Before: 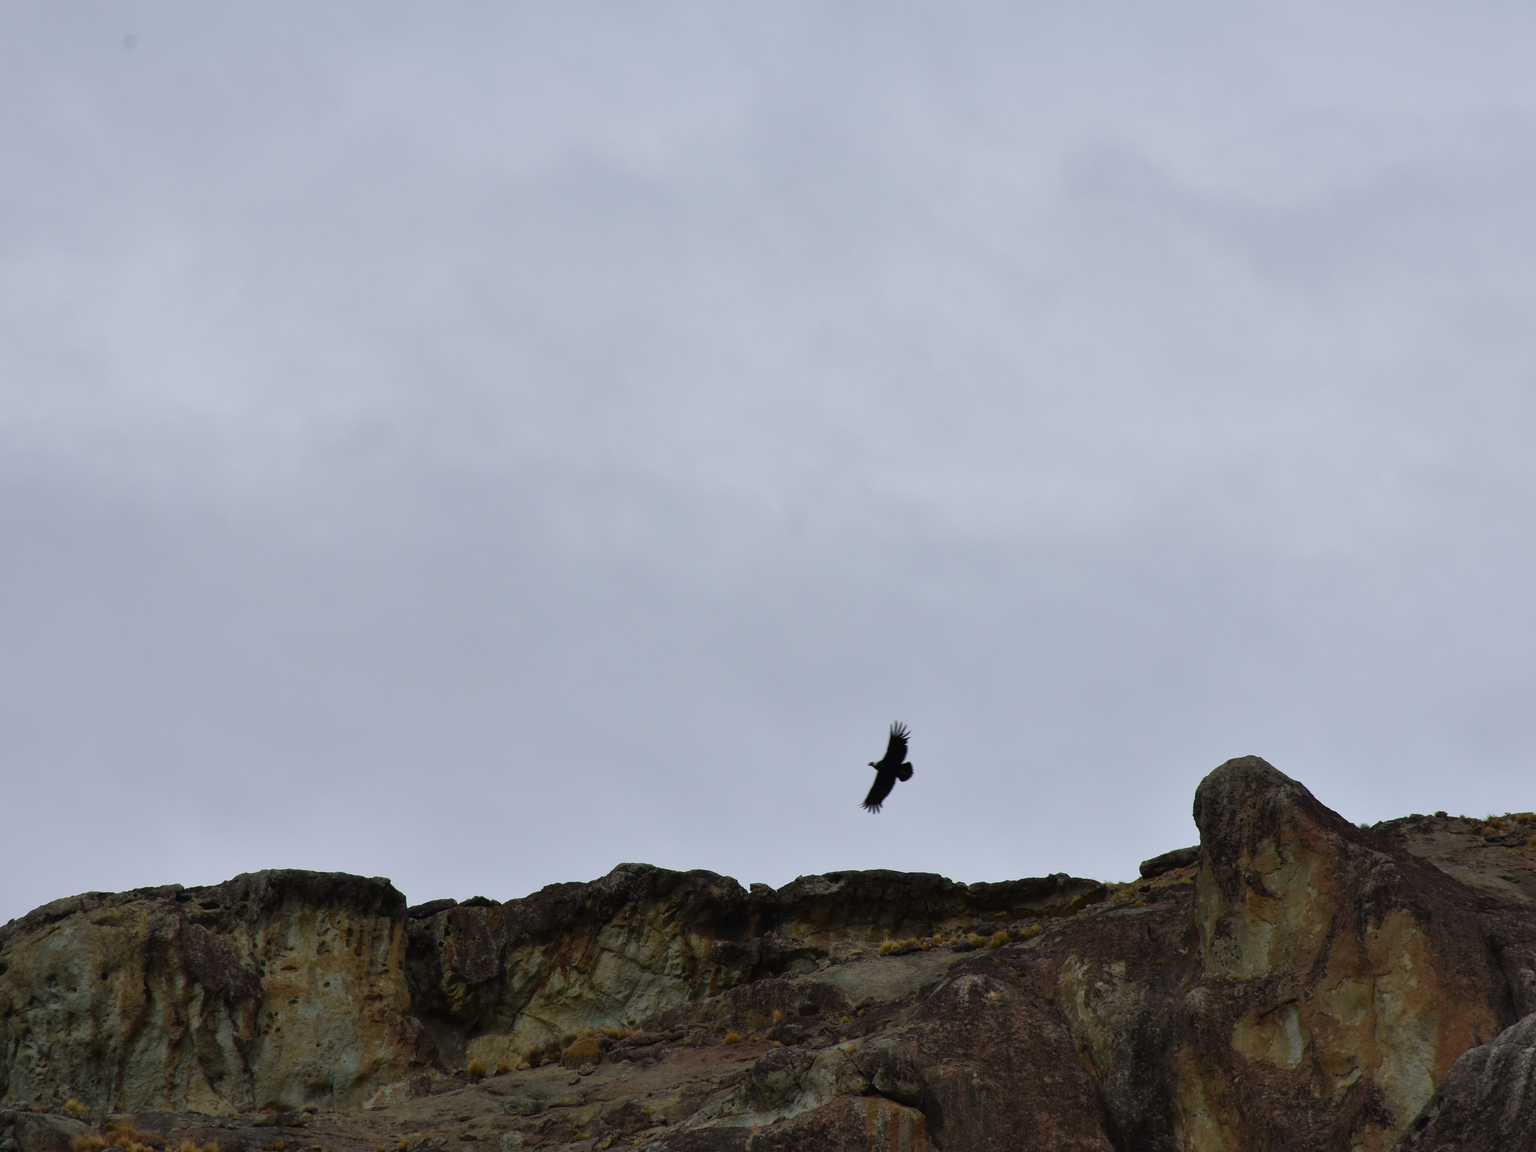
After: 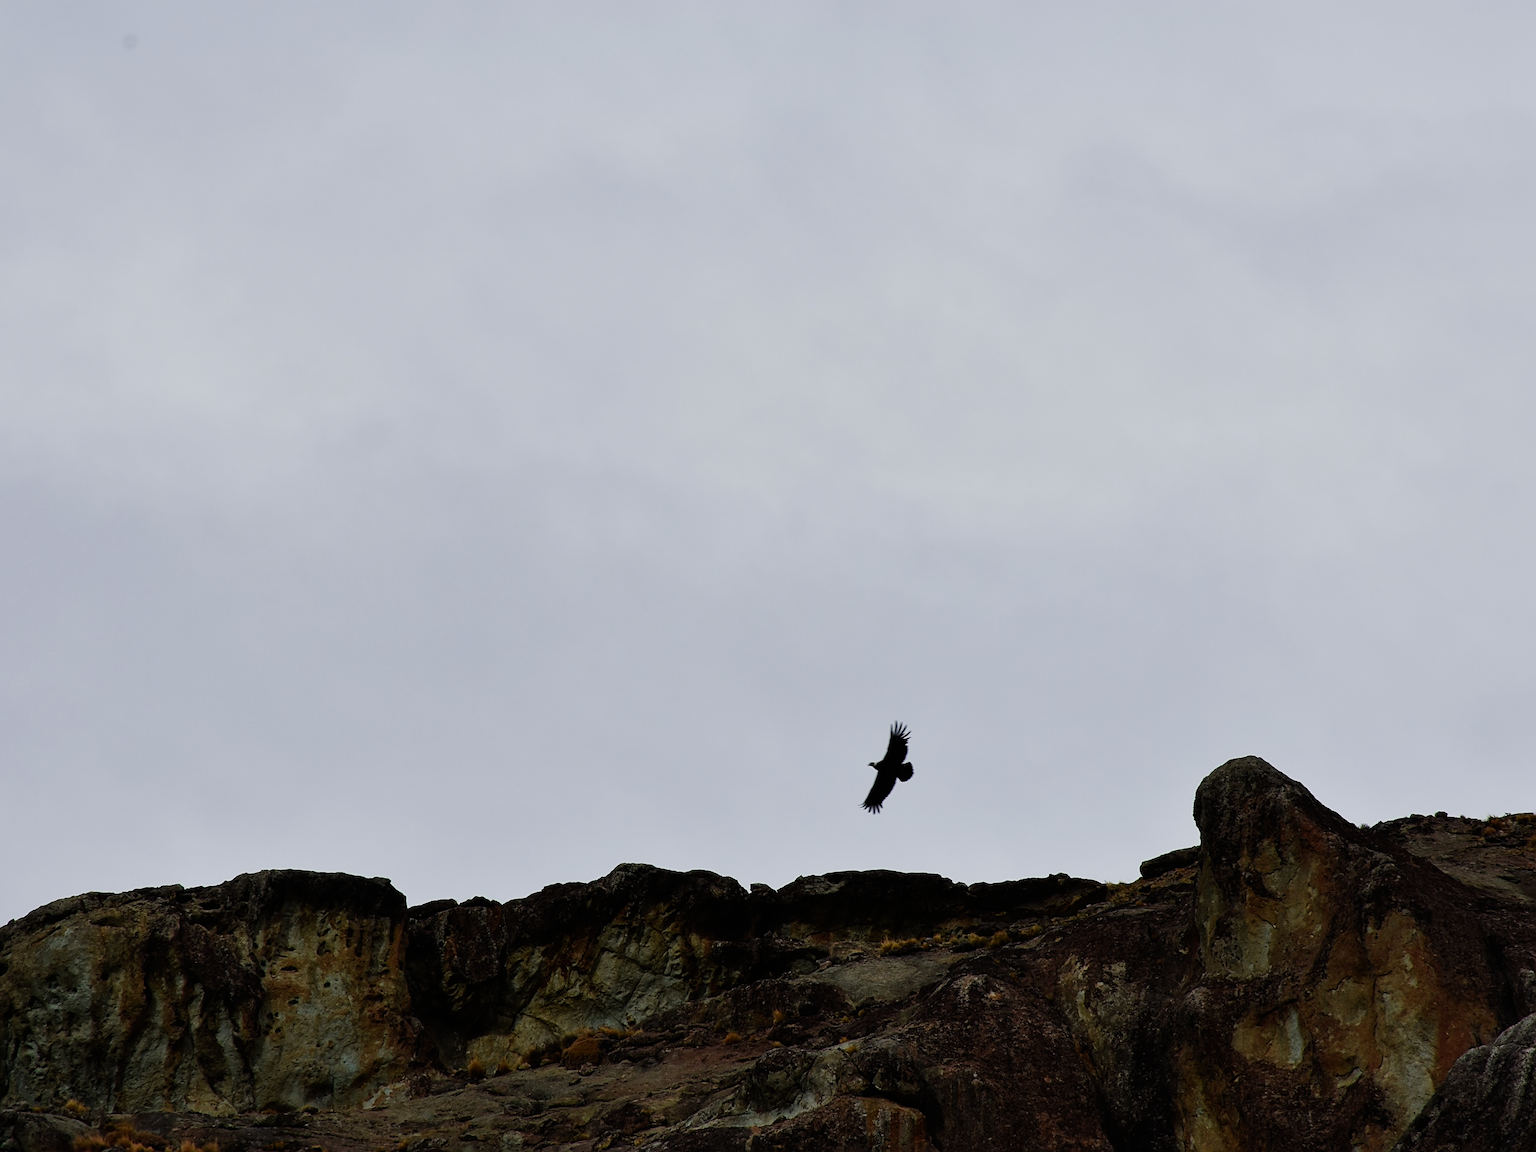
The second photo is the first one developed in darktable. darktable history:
sigmoid: contrast 1.8, skew -0.2, preserve hue 0%, red attenuation 0.1, red rotation 0.035, green attenuation 0.1, green rotation -0.017, blue attenuation 0.15, blue rotation -0.052, base primaries Rec2020
sharpen: on, module defaults
